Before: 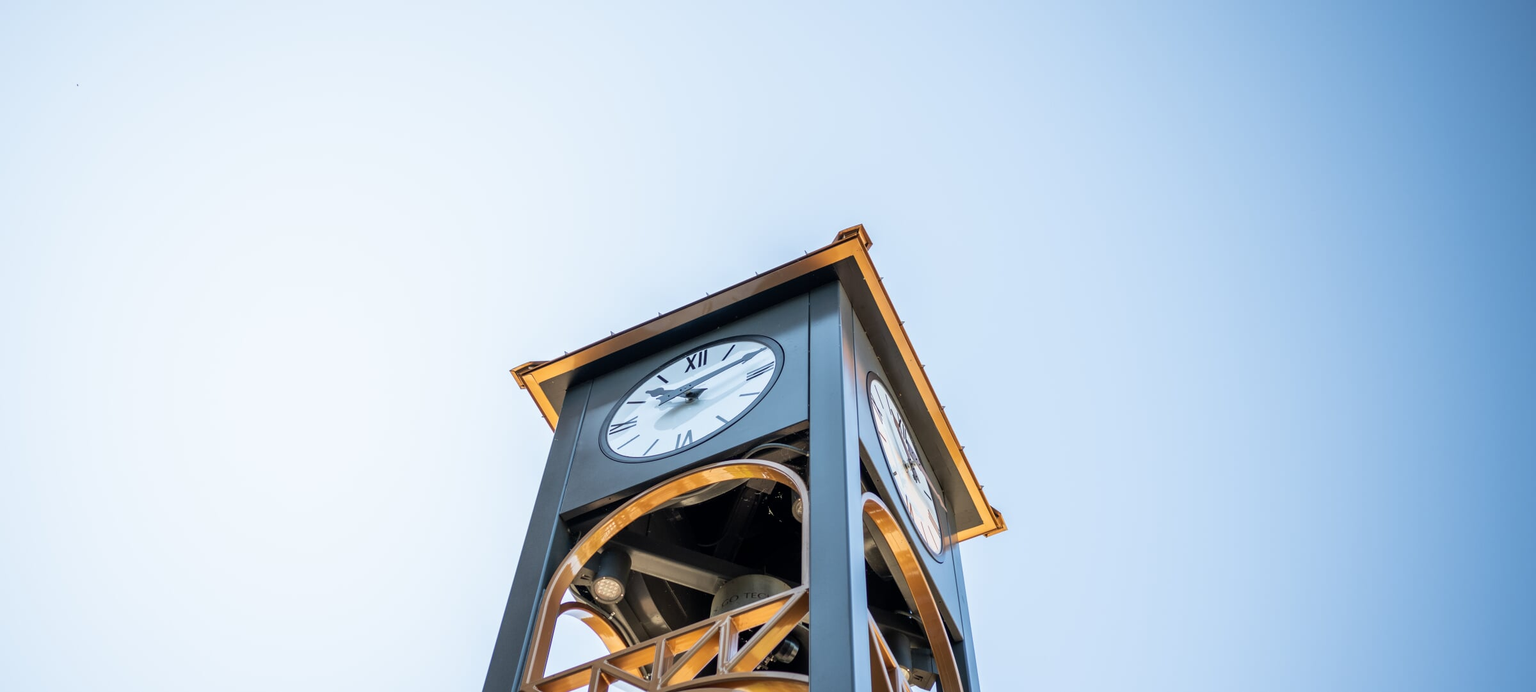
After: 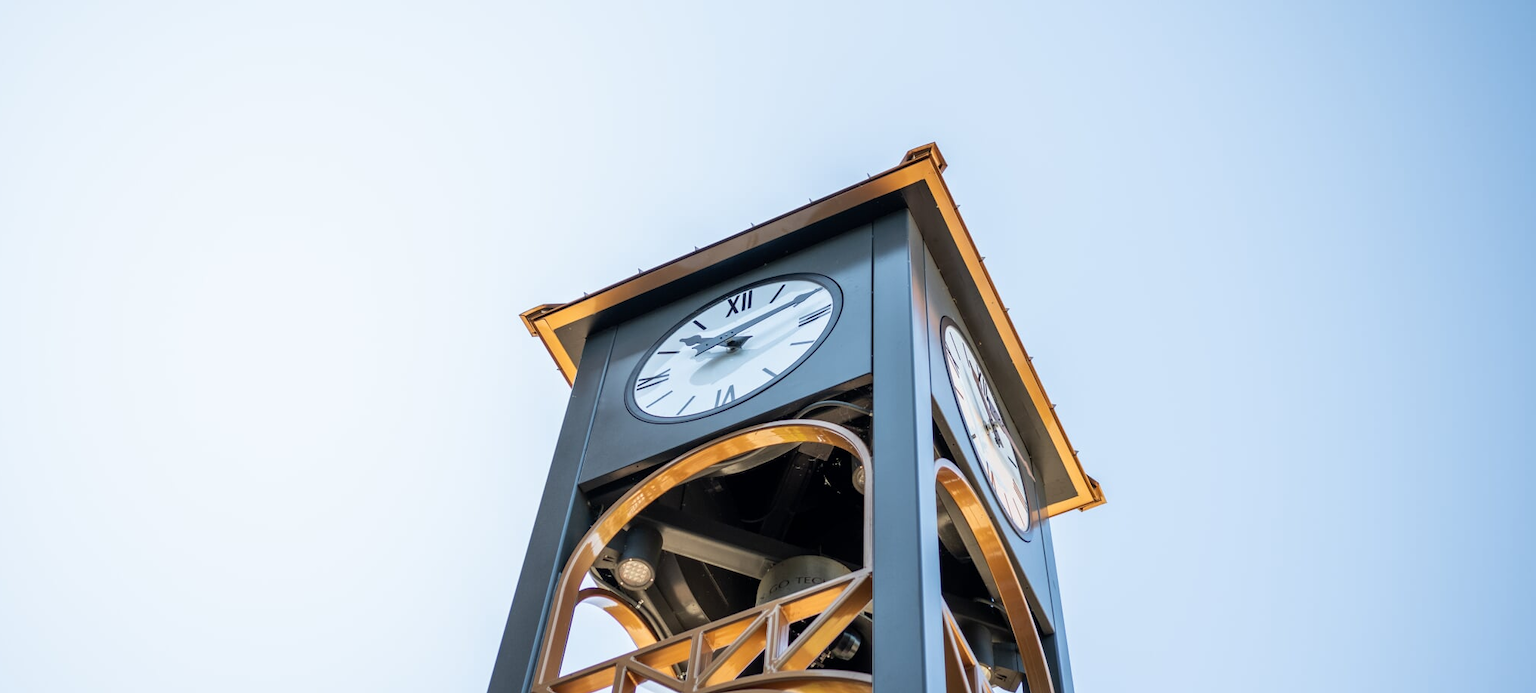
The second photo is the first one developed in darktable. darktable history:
crop and rotate: left 4.582%, top 15.058%, right 10.641%
